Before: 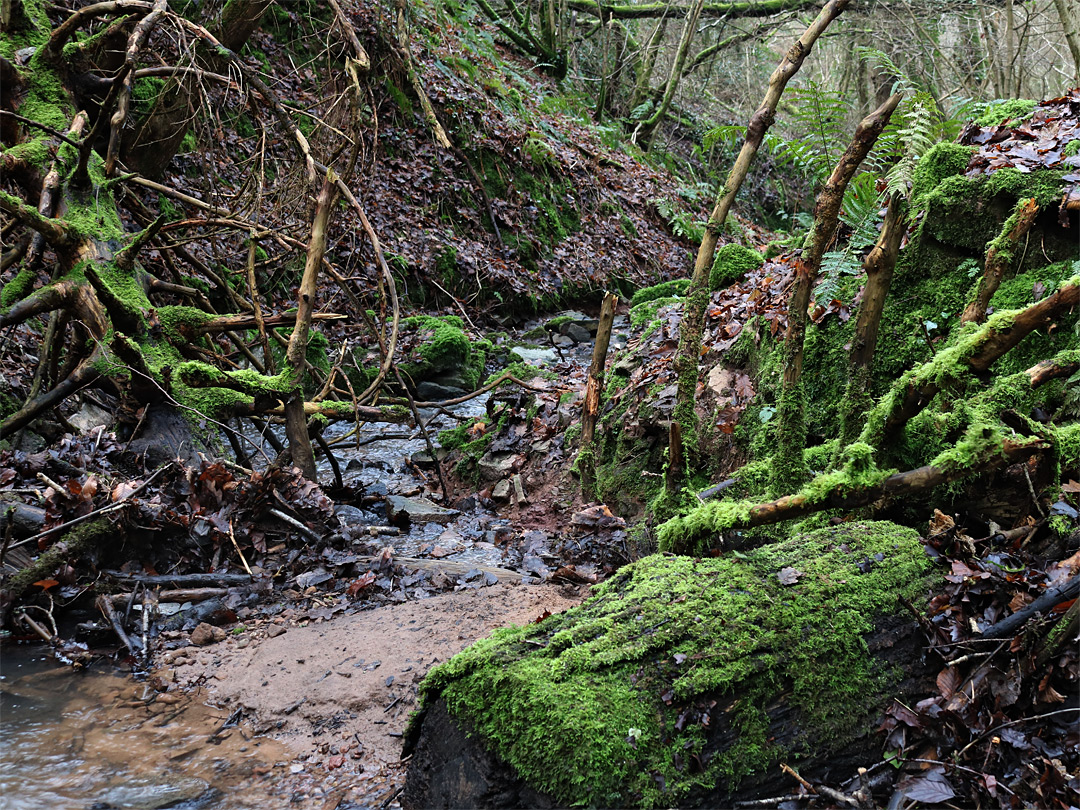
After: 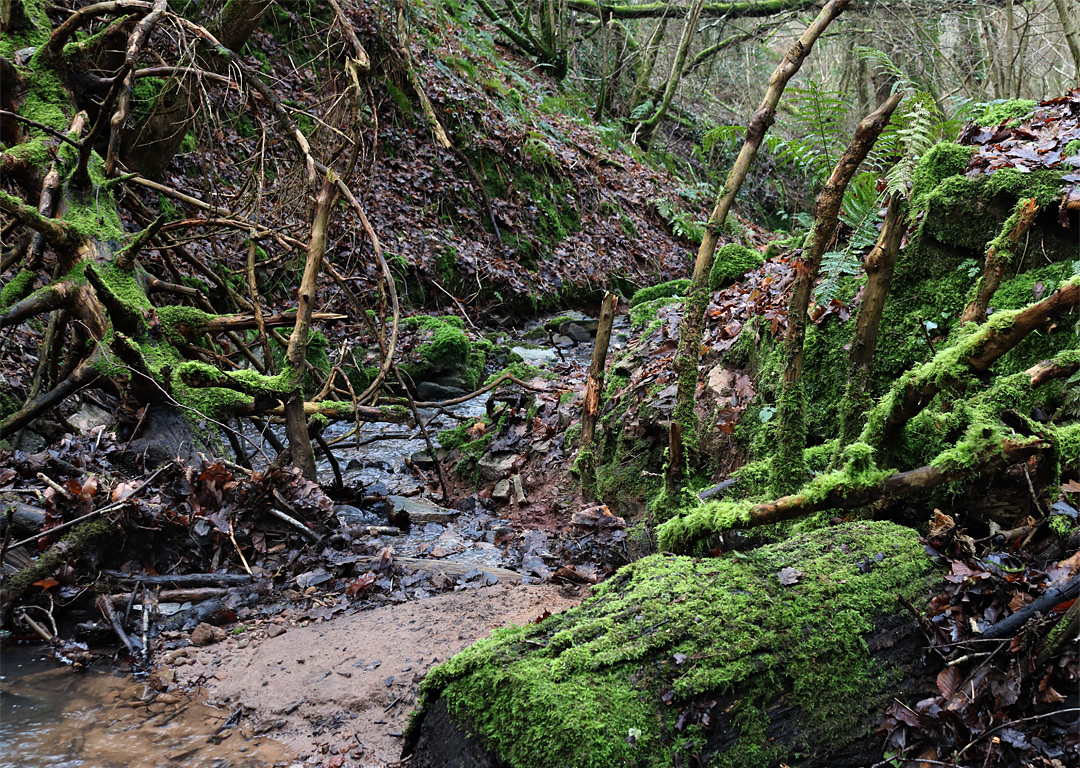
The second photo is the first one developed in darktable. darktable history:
crop and rotate: top 0.008%, bottom 5.165%
